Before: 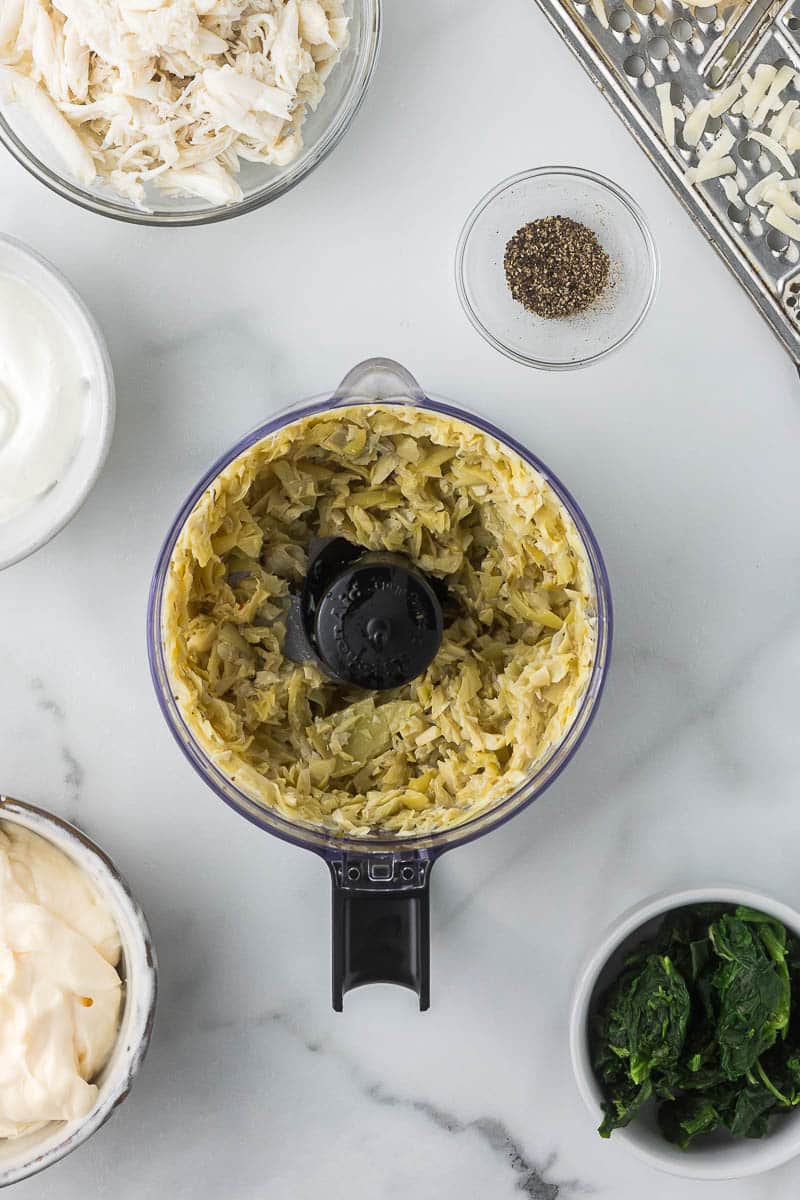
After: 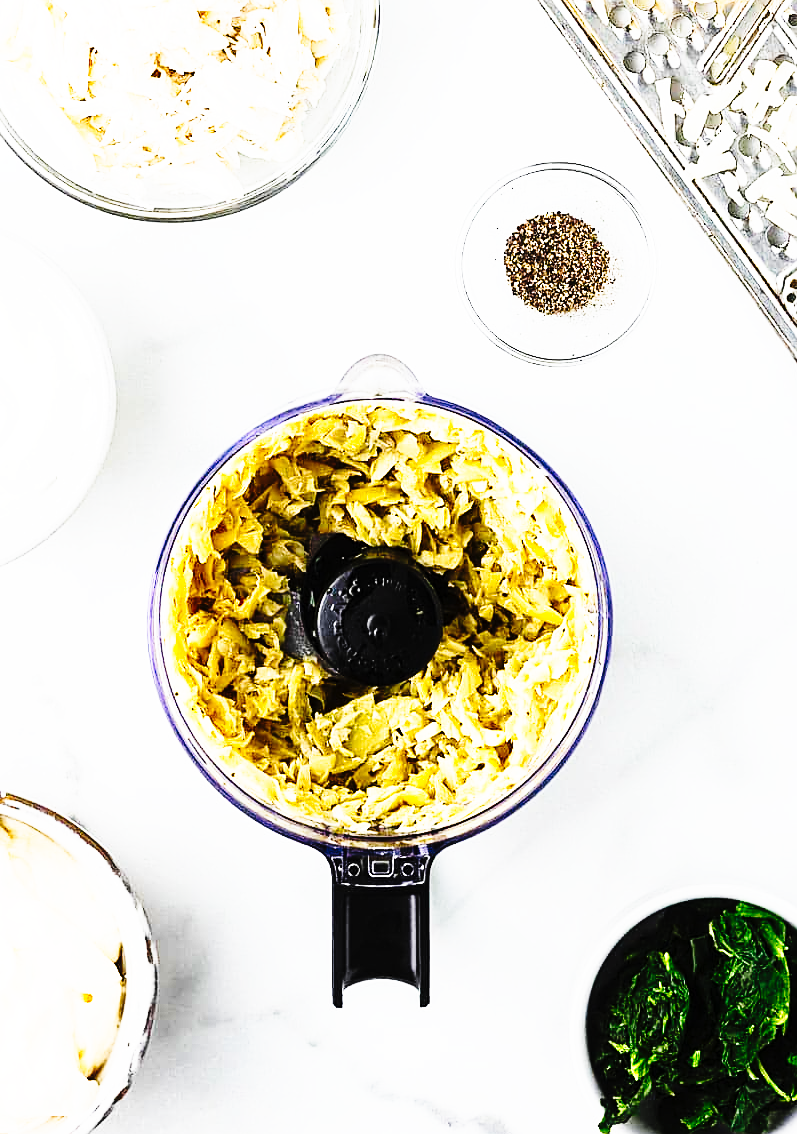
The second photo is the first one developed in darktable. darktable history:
sharpen: on, module defaults
crop: top 0.335%, right 0.264%, bottom 5.095%
tone curve: curves: ch0 [(0, 0) (0.003, 0.002) (0.011, 0.005) (0.025, 0.011) (0.044, 0.017) (0.069, 0.021) (0.1, 0.027) (0.136, 0.035) (0.177, 0.05) (0.224, 0.076) (0.277, 0.126) (0.335, 0.212) (0.399, 0.333) (0.468, 0.473) (0.543, 0.627) (0.623, 0.784) (0.709, 0.9) (0.801, 0.963) (0.898, 0.988) (1, 1)], preserve colors none
base curve: curves: ch0 [(0, 0) (0.028, 0.03) (0.121, 0.232) (0.46, 0.748) (0.859, 0.968) (1, 1)], preserve colors none
